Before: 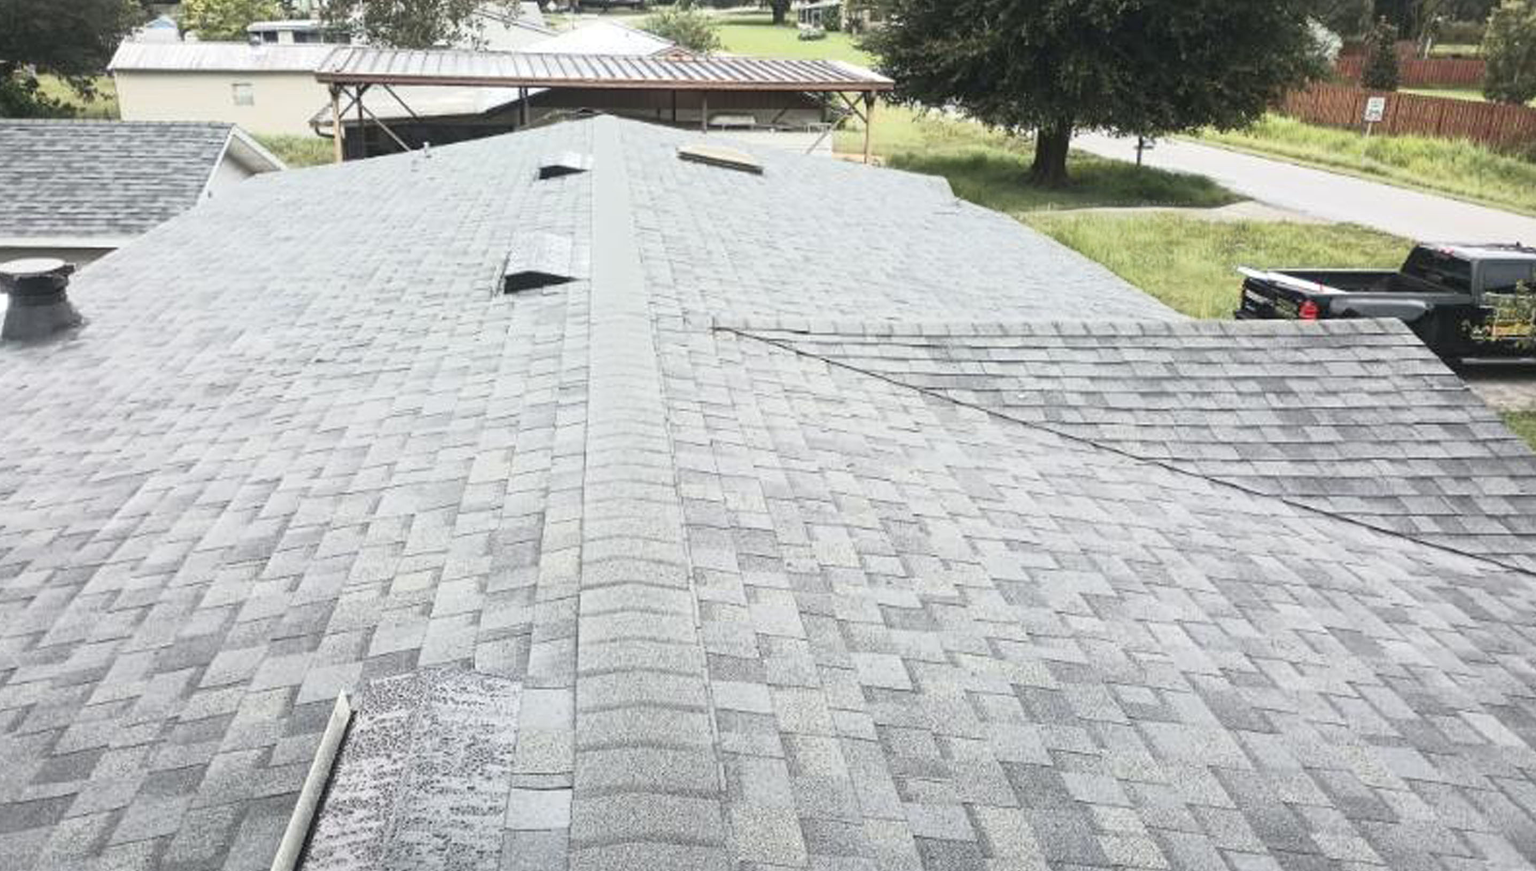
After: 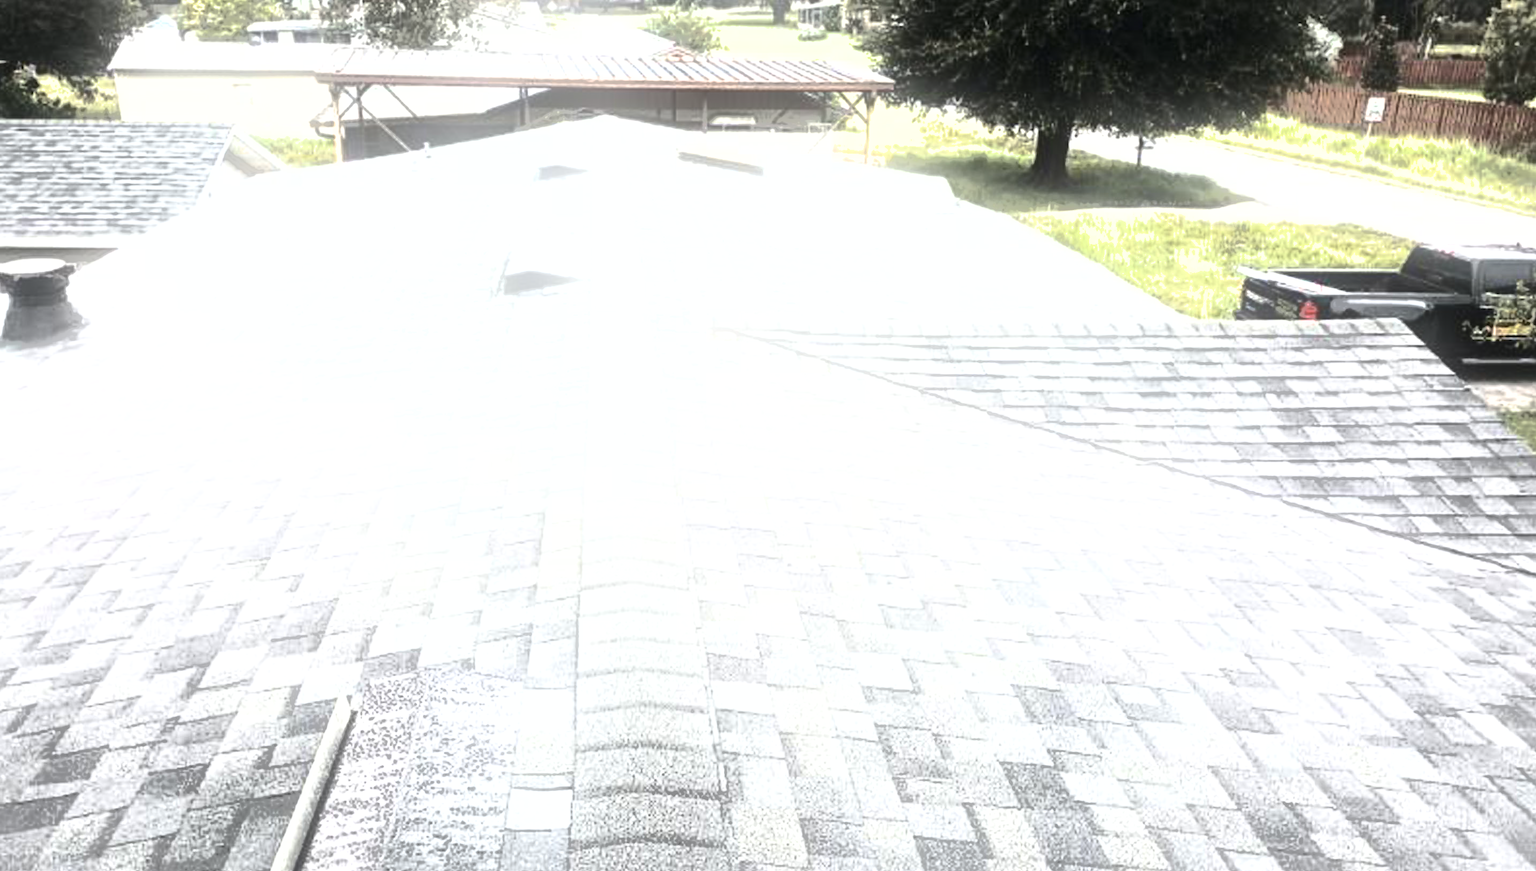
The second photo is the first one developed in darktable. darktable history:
contrast brightness saturation: contrast 0.25, saturation -0.31
shadows and highlights: shadows 40, highlights -60
bloom: size 13.65%, threshold 98.39%, strength 4.82%
tone equalizer: -8 EV -1.08 EV, -7 EV -1.01 EV, -6 EV -0.867 EV, -5 EV -0.578 EV, -3 EV 0.578 EV, -2 EV 0.867 EV, -1 EV 1.01 EV, +0 EV 1.08 EV, edges refinement/feathering 500, mask exposure compensation -1.57 EV, preserve details no
